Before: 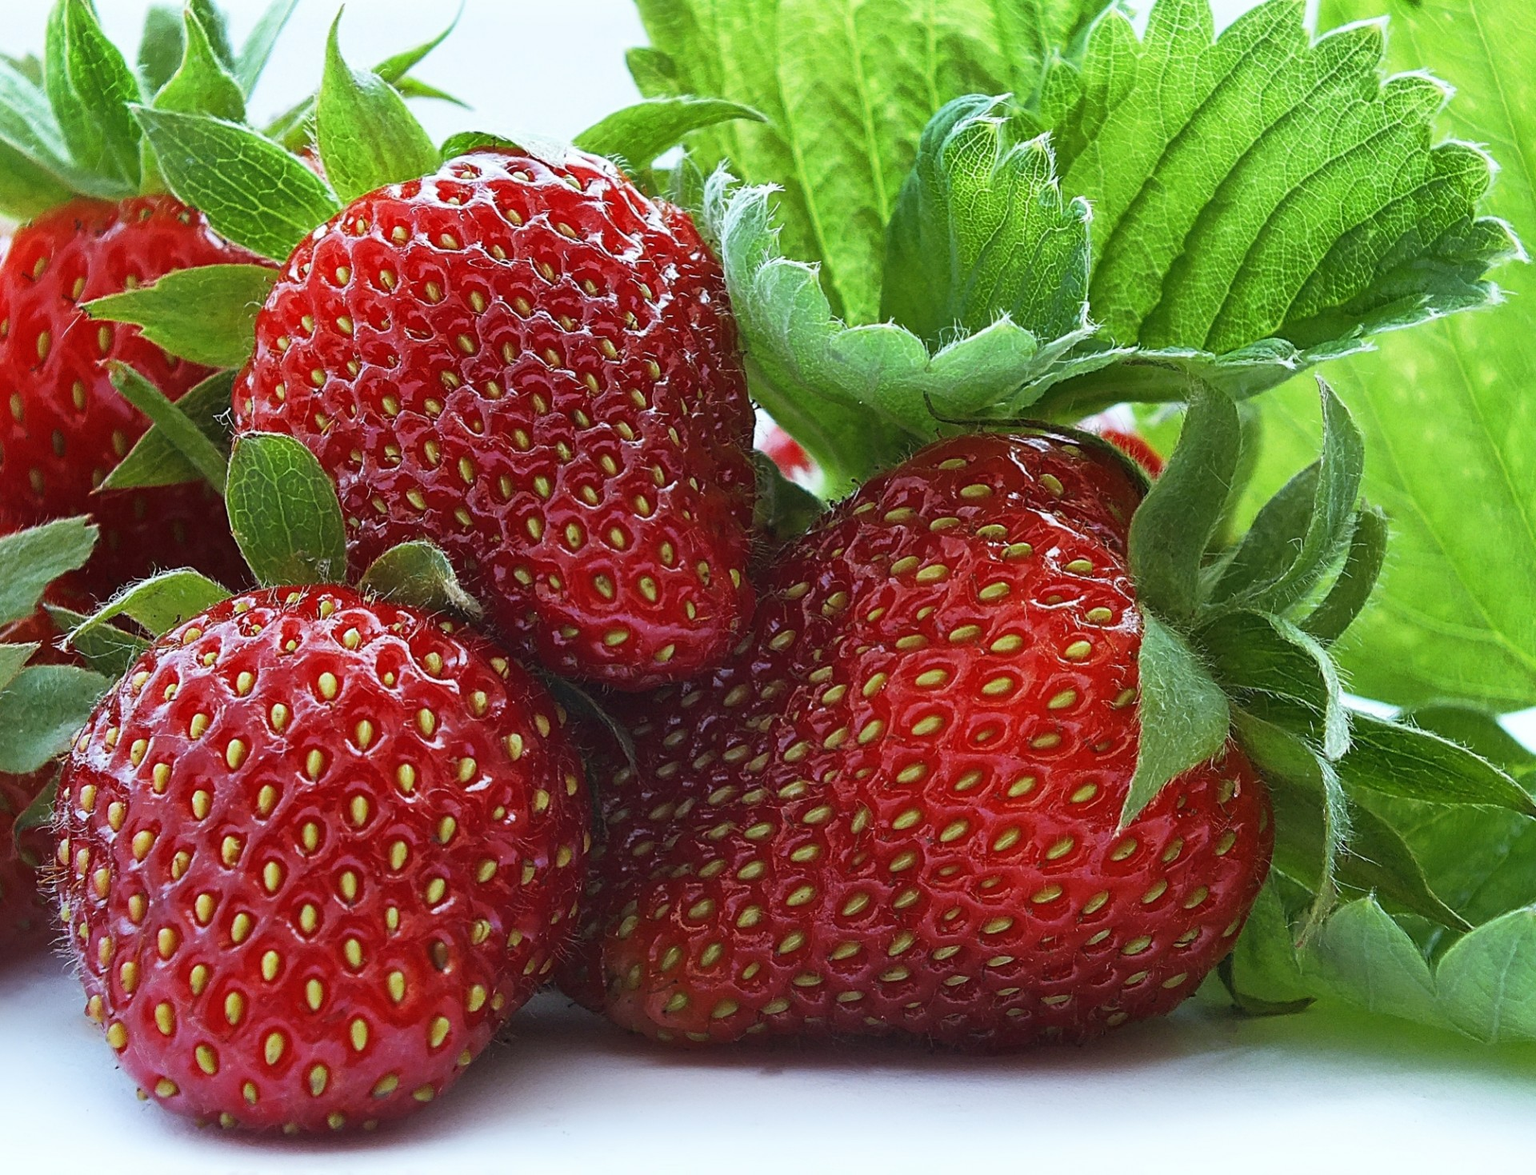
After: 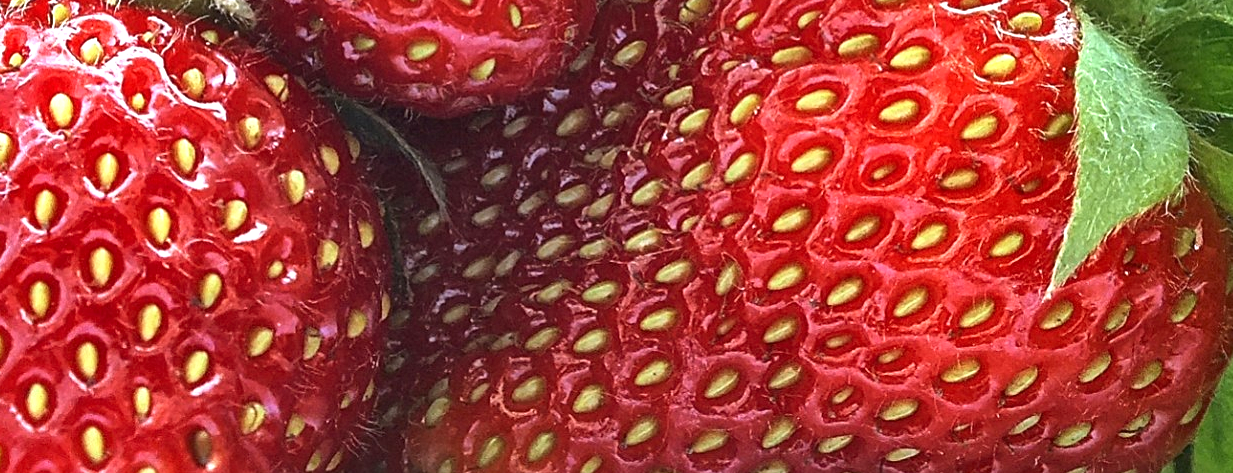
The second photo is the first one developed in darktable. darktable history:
crop: left 18.169%, top 50.885%, right 17.562%, bottom 16.868%
local contrast: mode bilateral grid, contrast 20, coarseness 50, detail 147%, midtone range 0.2
exposure: exposure 1 EV, compensate highlight preservation false
